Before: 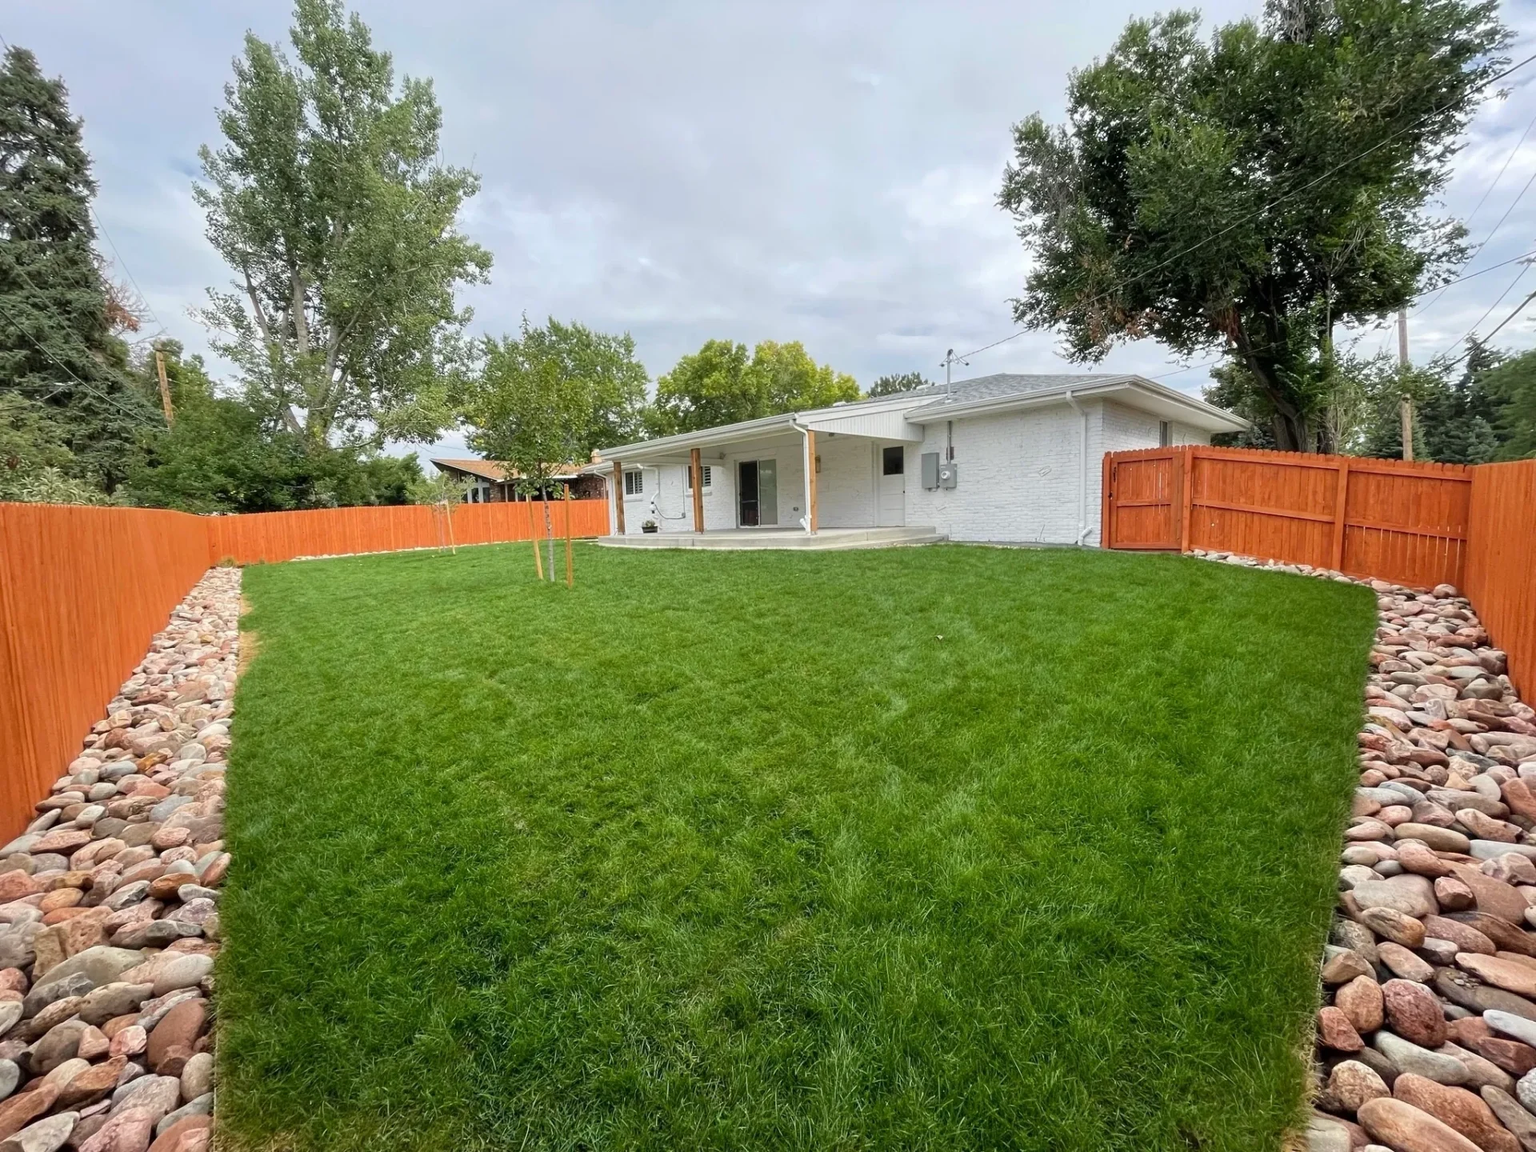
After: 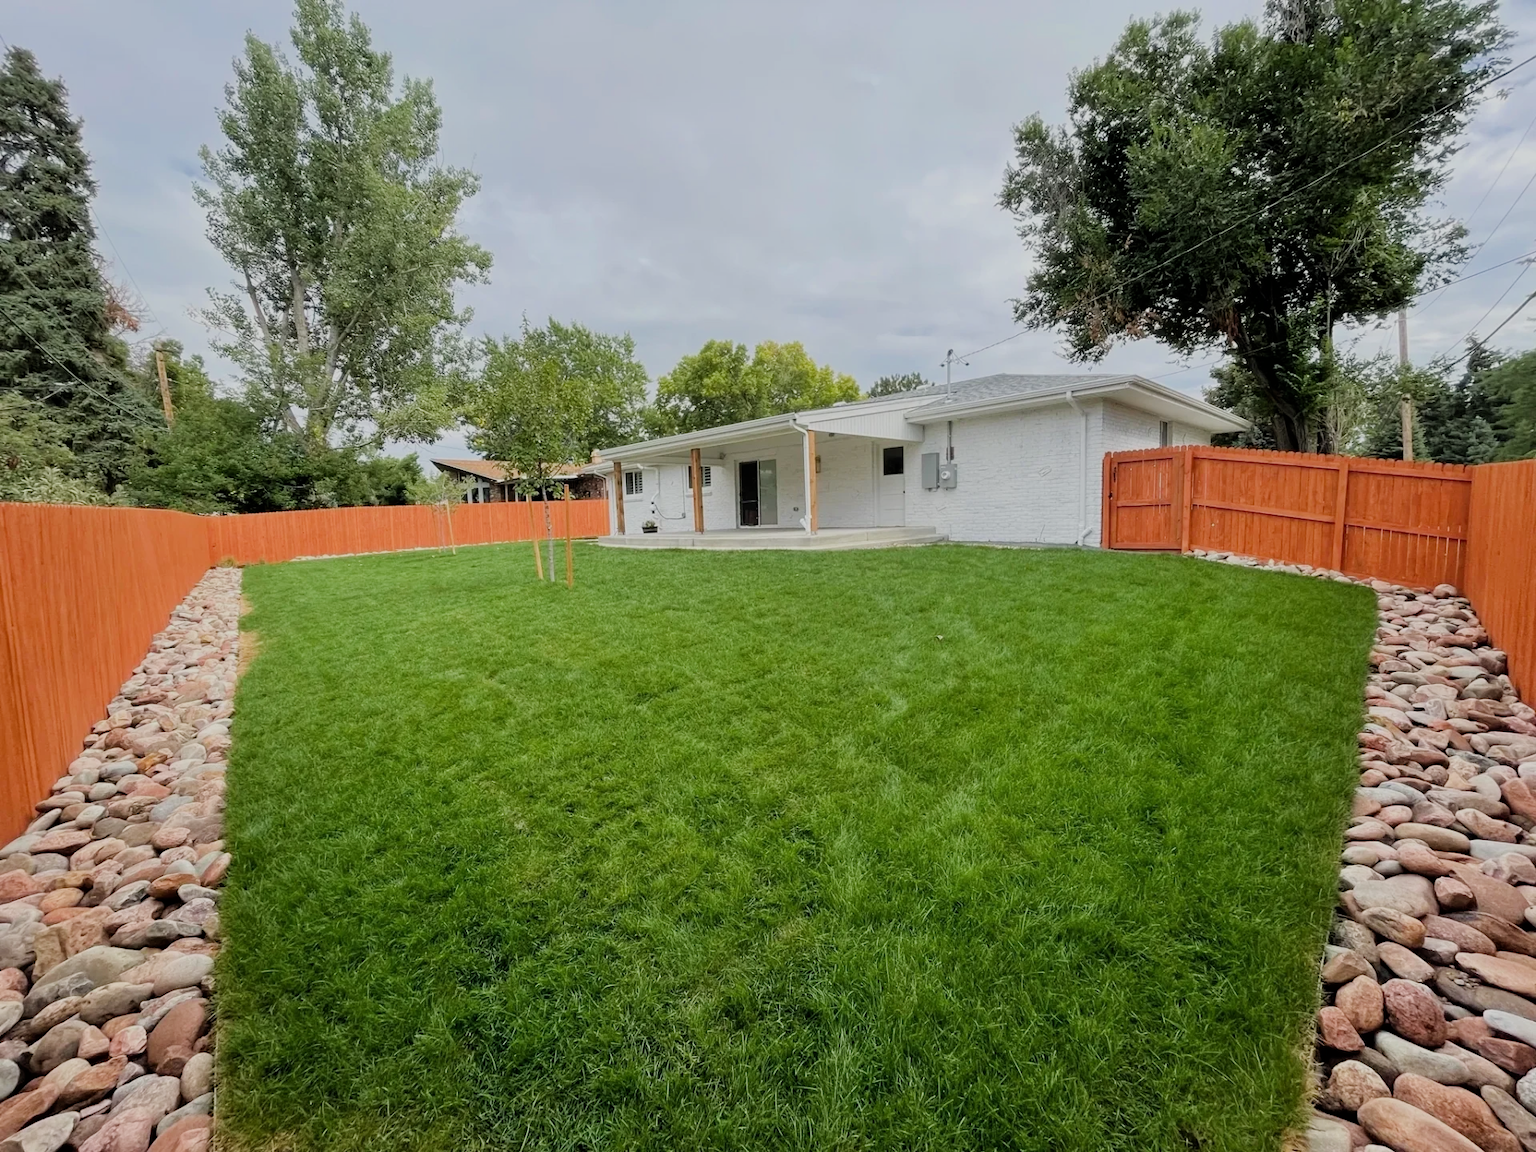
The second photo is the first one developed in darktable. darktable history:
filmic rgb: black relative exposure -7.65 EV, white relative exposure 4.56 EV, hardness 3.61
white balance: red 1, blue 1
